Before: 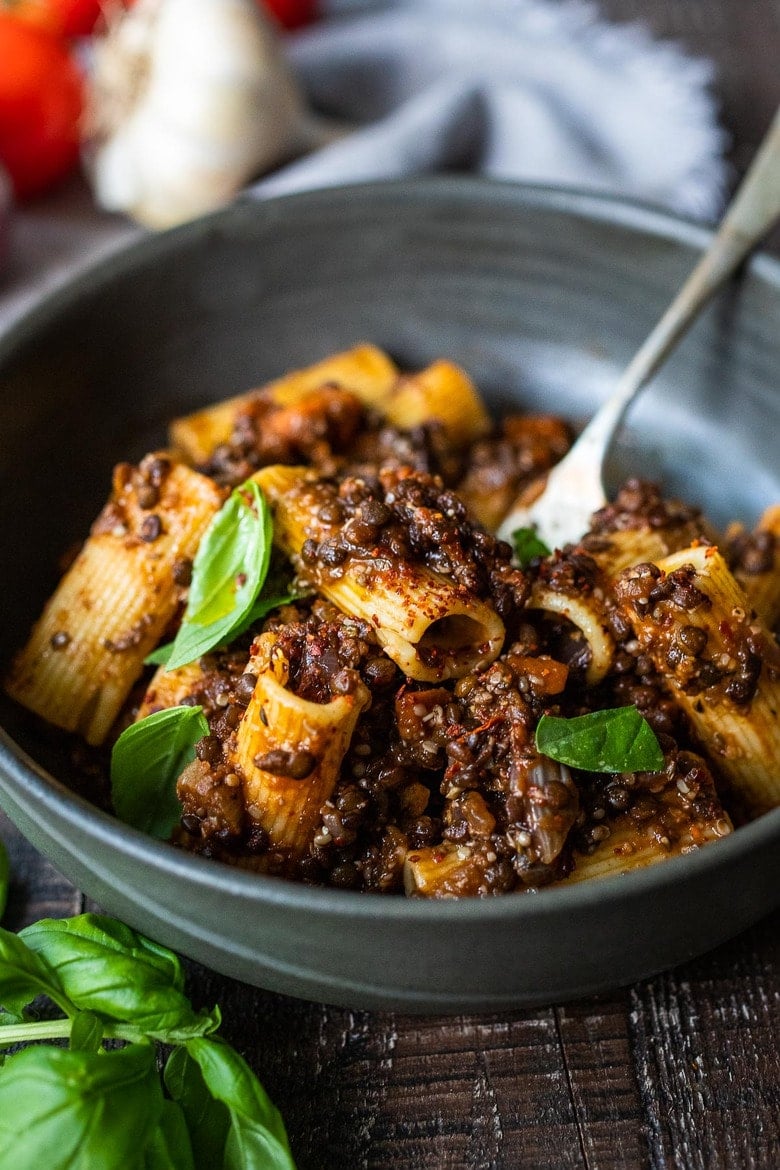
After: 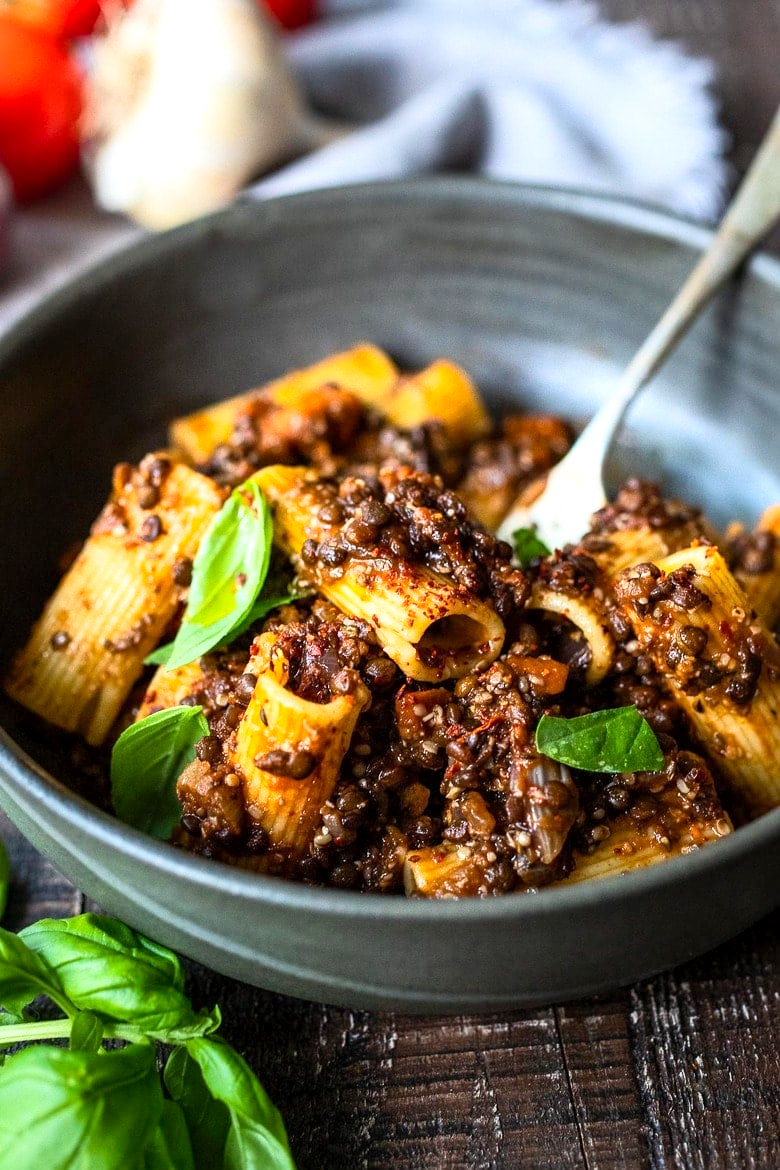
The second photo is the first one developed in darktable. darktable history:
contrast brightness saturation: contrast 0.2, brightness 0.149, saturation 0.137
exposure: black level correction 0.001, exposure 0.295 EV, compensate highlight preservation false
